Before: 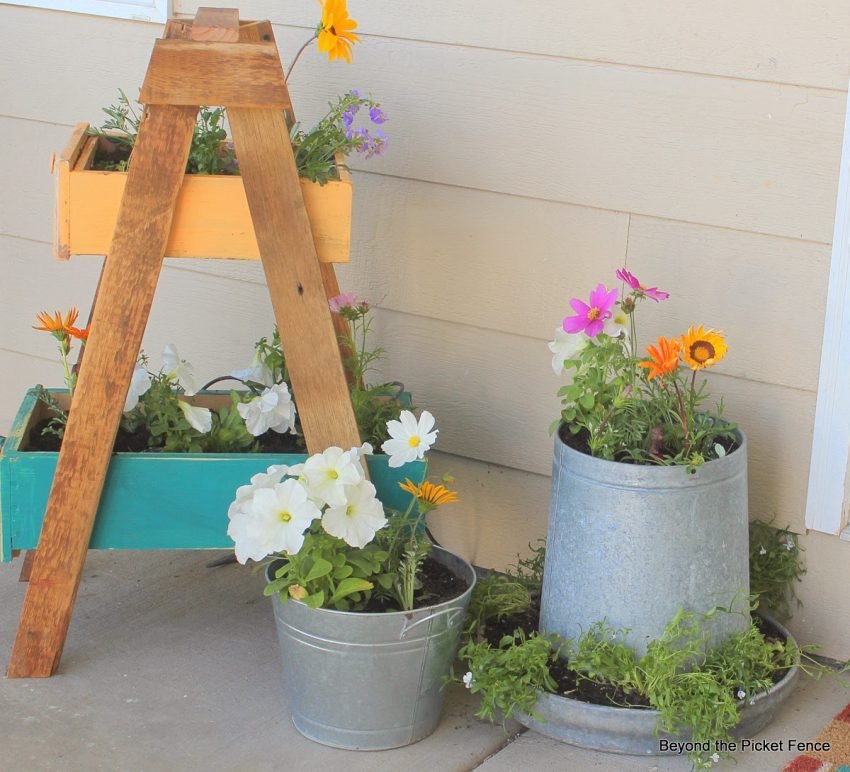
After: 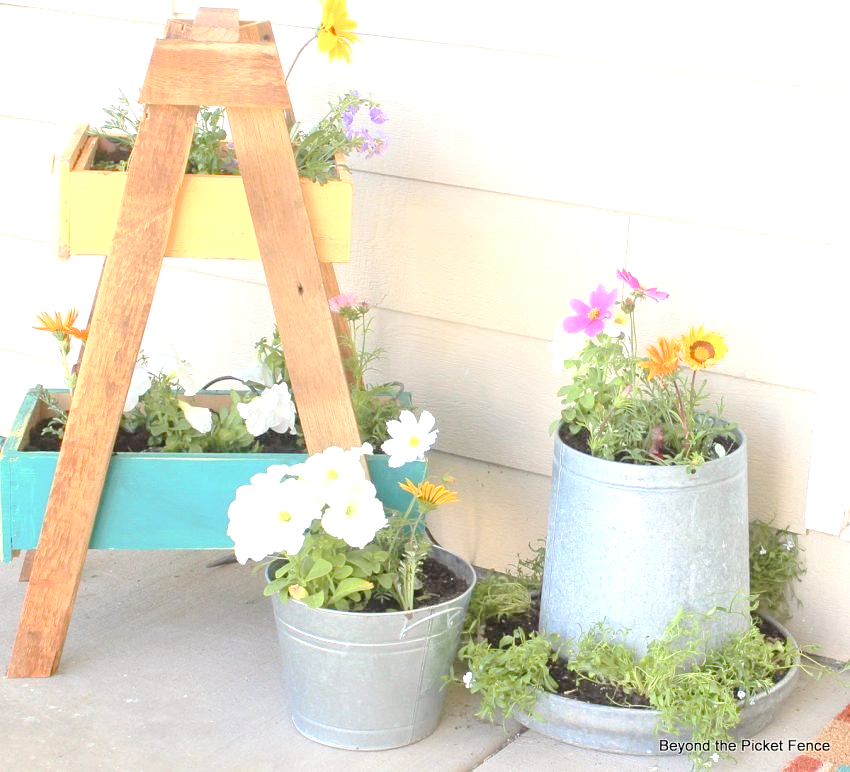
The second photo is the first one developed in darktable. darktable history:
white balance: emerald 1
tone curve: curves: ch0 [(0, 0) (0.003, 0.001) (0.011, 0.008) (0.025, 0.015) (0.044, 0.025) (0.069, 0.037) (0.1, 0.056) (0.136, 0.091) (0.177, 0.157) (0.224, 0.231) (0.277, 0.319) (0.335, 0.4) (0.399, 0.493) (0.468, 0.571) (0.543, 0.645) (0.623, 0.706) (0.709, 0.77) (0.801, 0.838) (0.898, 0.918) (1, 1)], preserve colors none
exposure: exposure 1.137 EV, compensate highlight preservation false
